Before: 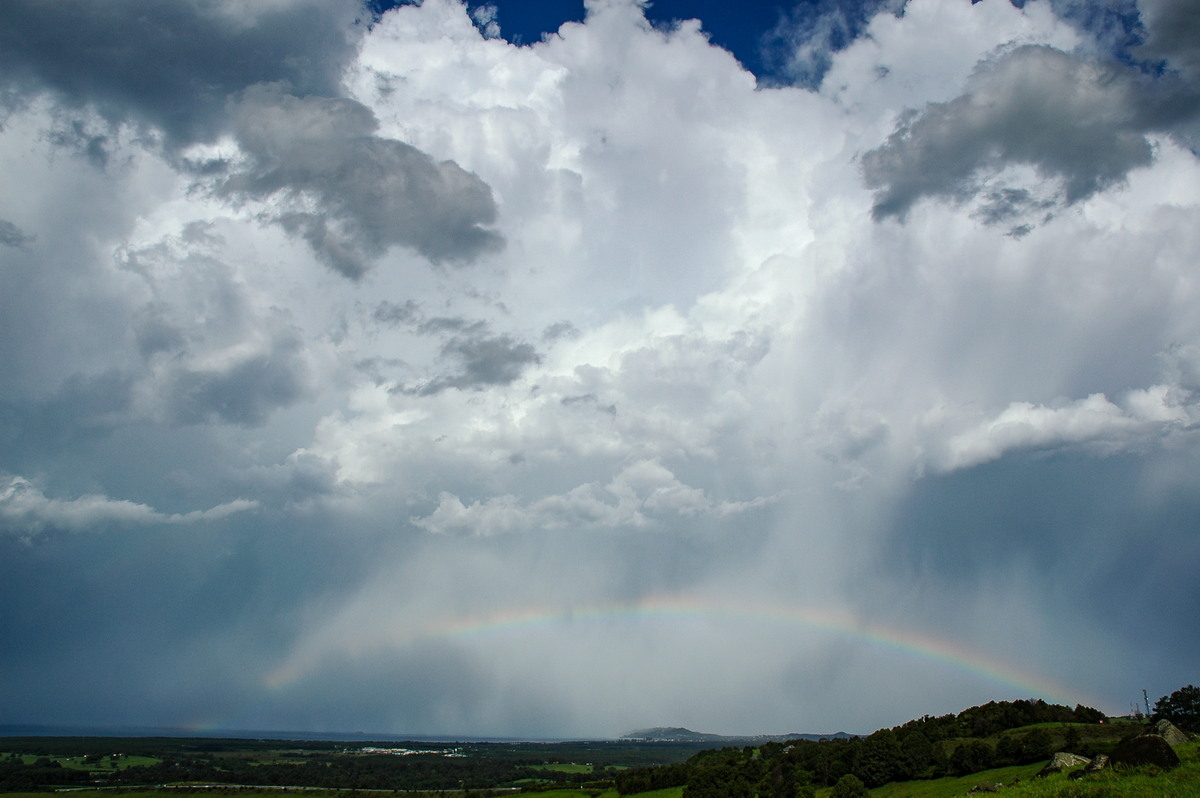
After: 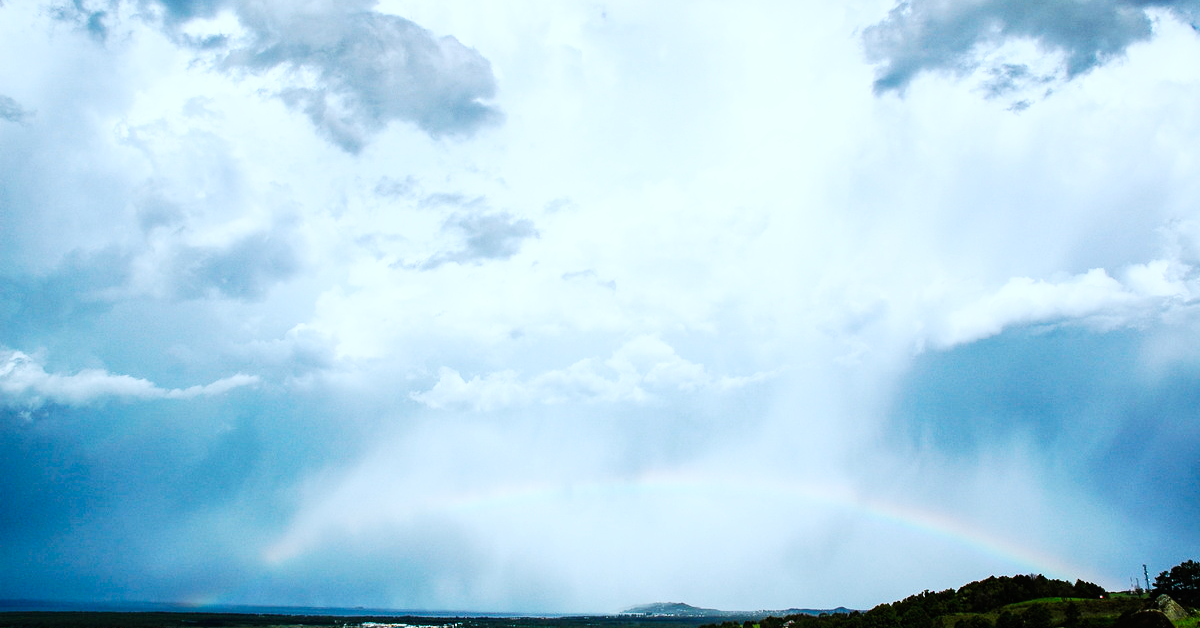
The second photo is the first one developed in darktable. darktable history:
base curve: curves: ch0 [(0, 0) (0.007, 0.004) (0.027, 0.03) (0.046, 0.07) (0.207, 0.54) (0.442, 0.872) (0.673, 0.972) (1, 1)], preserve colors none
crop and rotate: top 15.814%, bottom 5.416%
color correction: highlights a* -3.94, highlights b* -10.79
